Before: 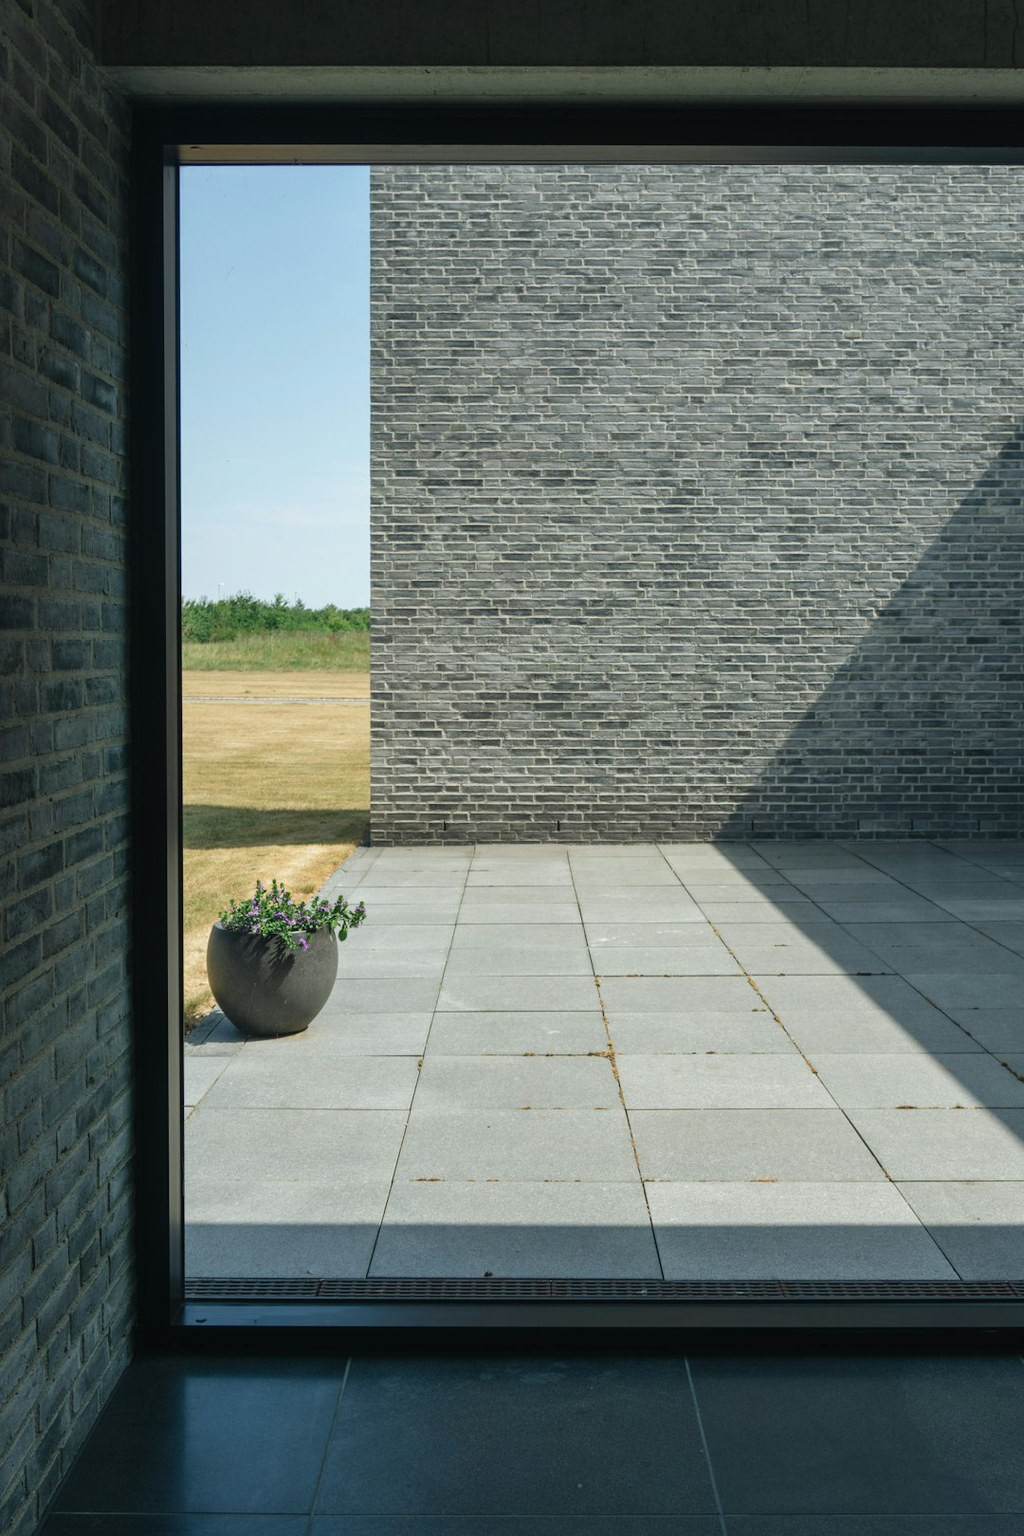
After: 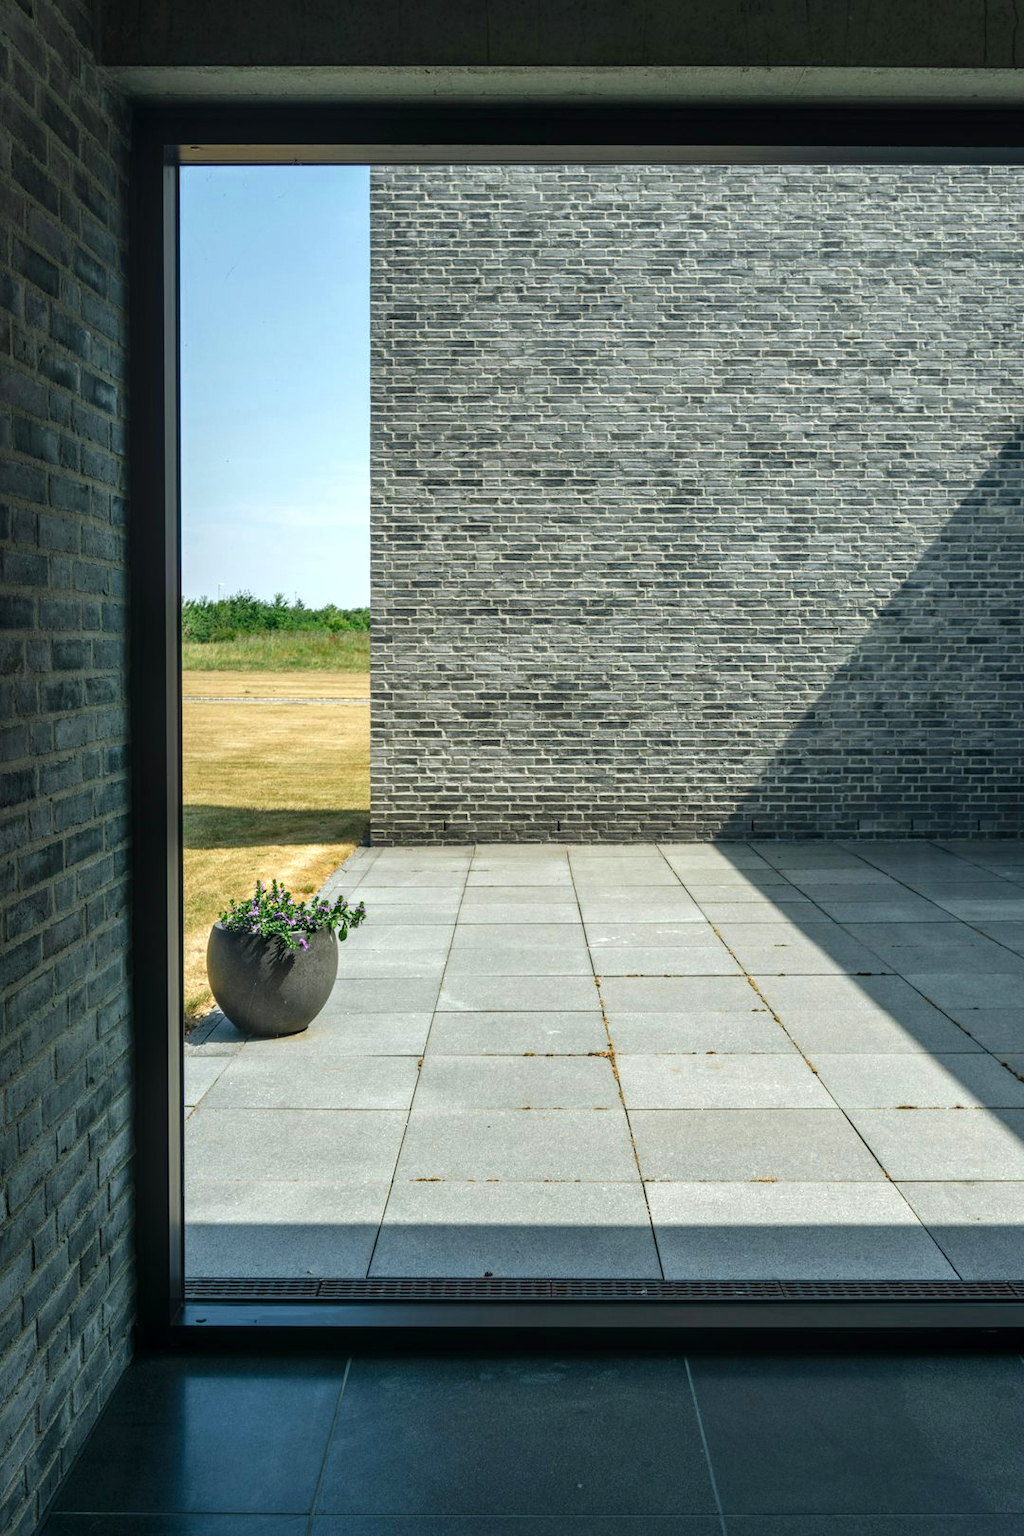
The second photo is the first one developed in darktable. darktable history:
color balance rgb: perceptual saturation grading › global saturation 19.67%, perceptual brilliance grading › highlights 9.827%, perceptual brilliance grading › mid-tones 4.834%
exposure: black level correction 0, compensate exposure bias true, compensate highlight preservation false
local contrast: highlights 27%, detail 130%
